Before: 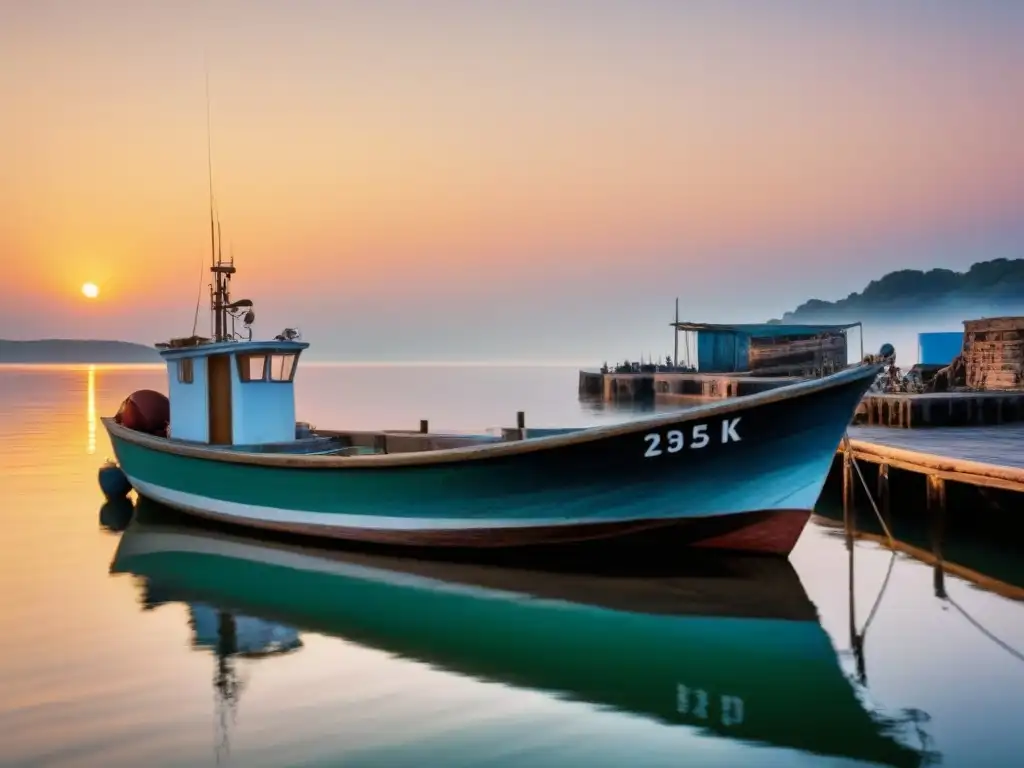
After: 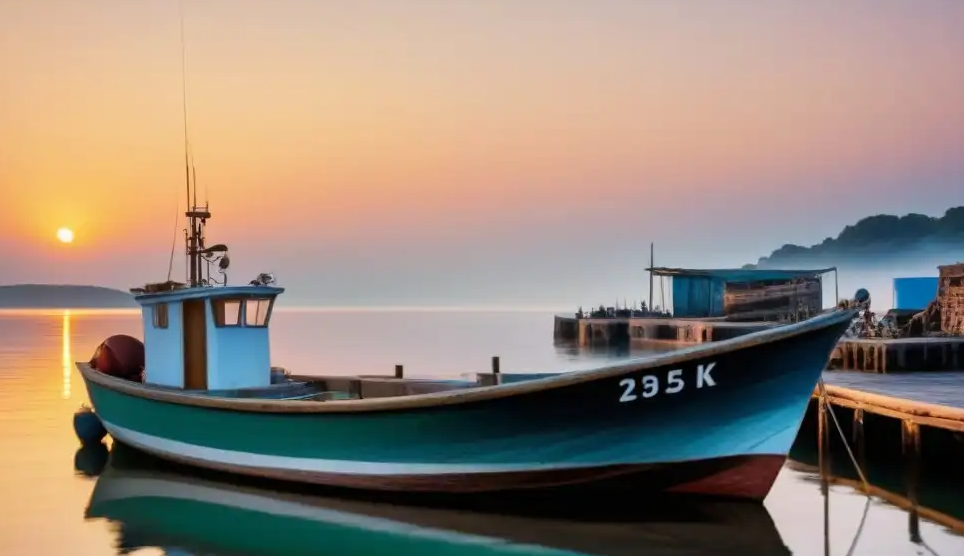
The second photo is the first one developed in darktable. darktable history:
crop: left 2.53%, top 7.236%, right 3.295%, bottom 20.239%
